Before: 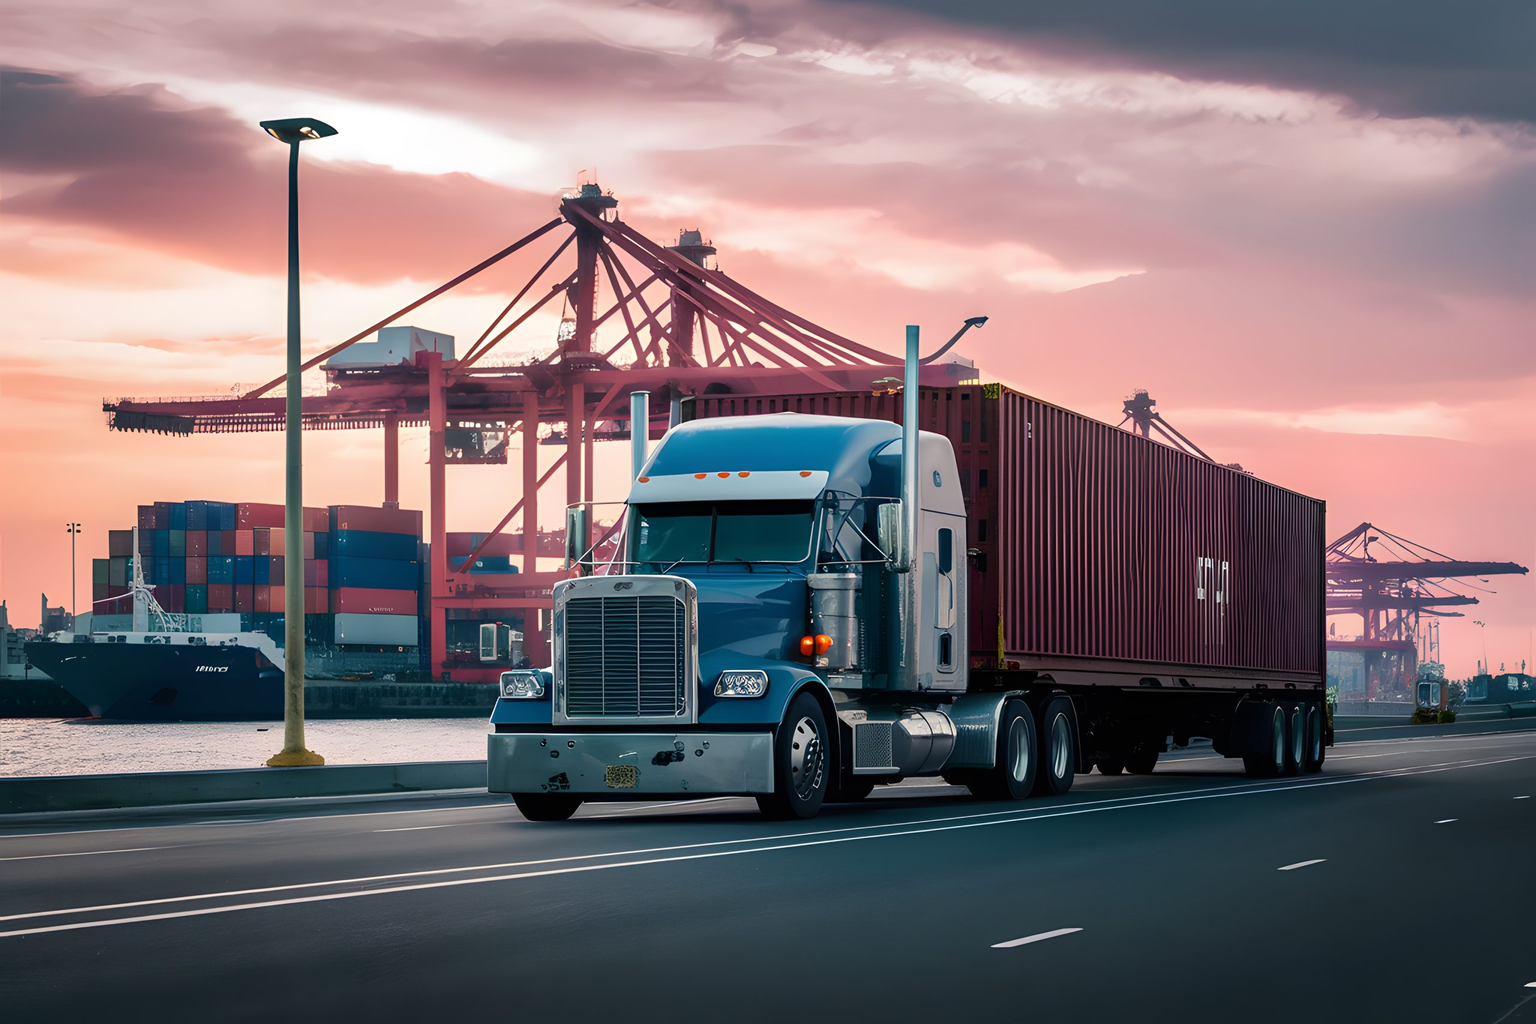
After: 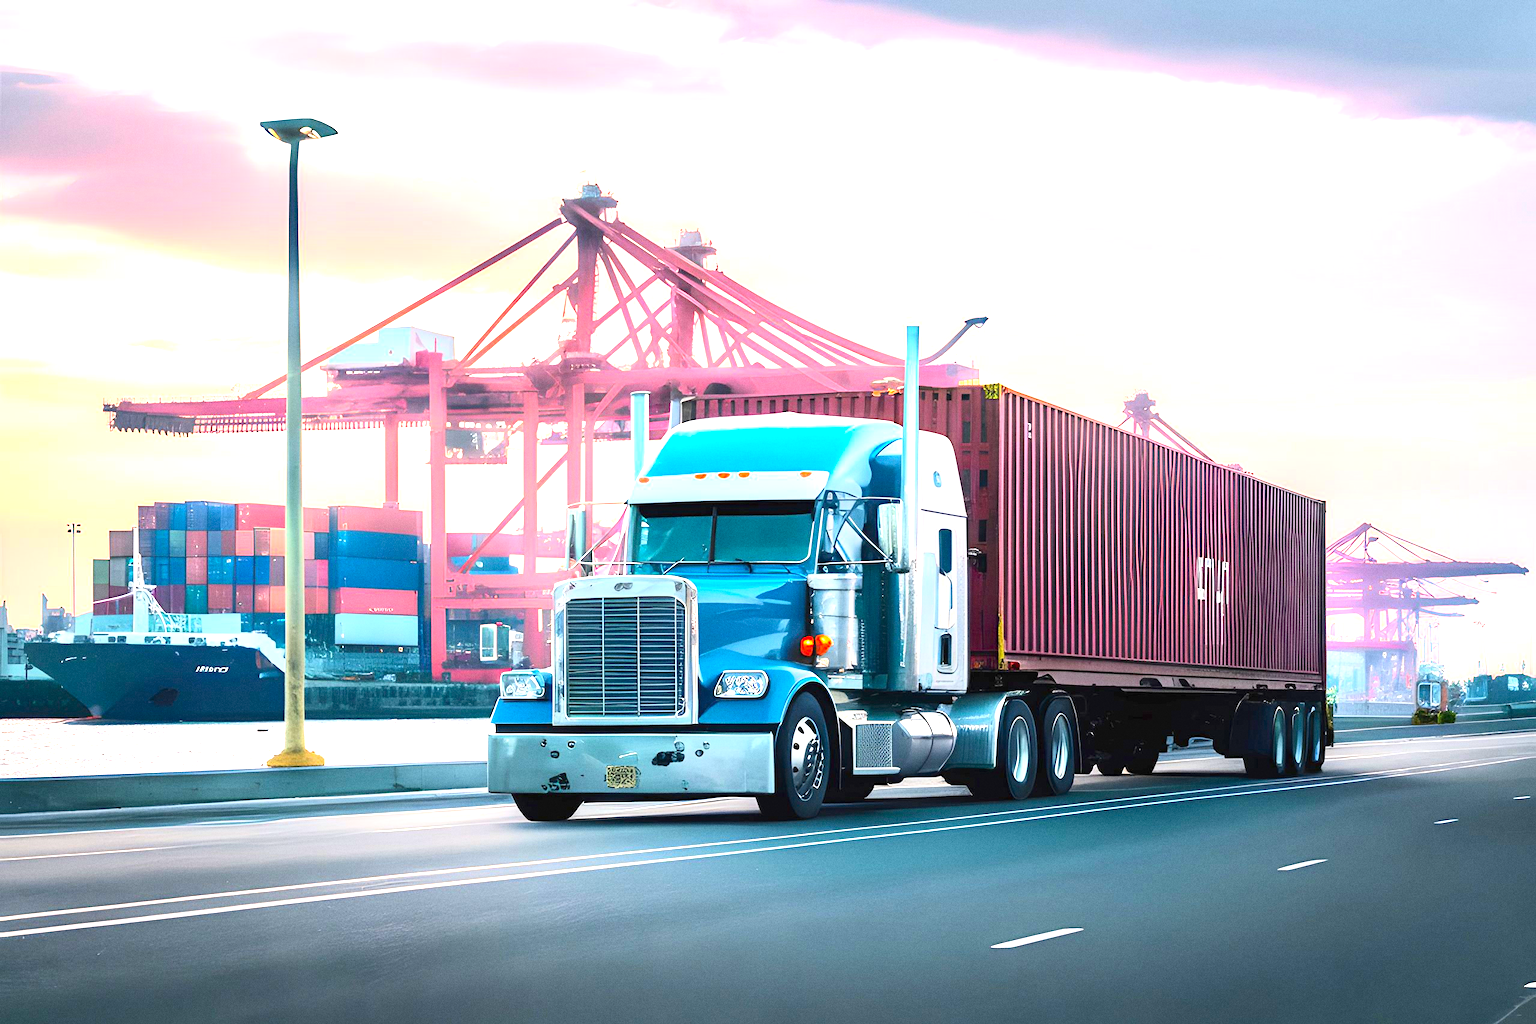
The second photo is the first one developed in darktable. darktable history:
grain: coarseness 0.09 ISO
exposure: black level correction 0, exposure 1.975 EV, compensate exposure bias true, compensate highlight preservation false
contrast brightness saturation: contrast 0.2, brightness 0.16, saturation 0.22
